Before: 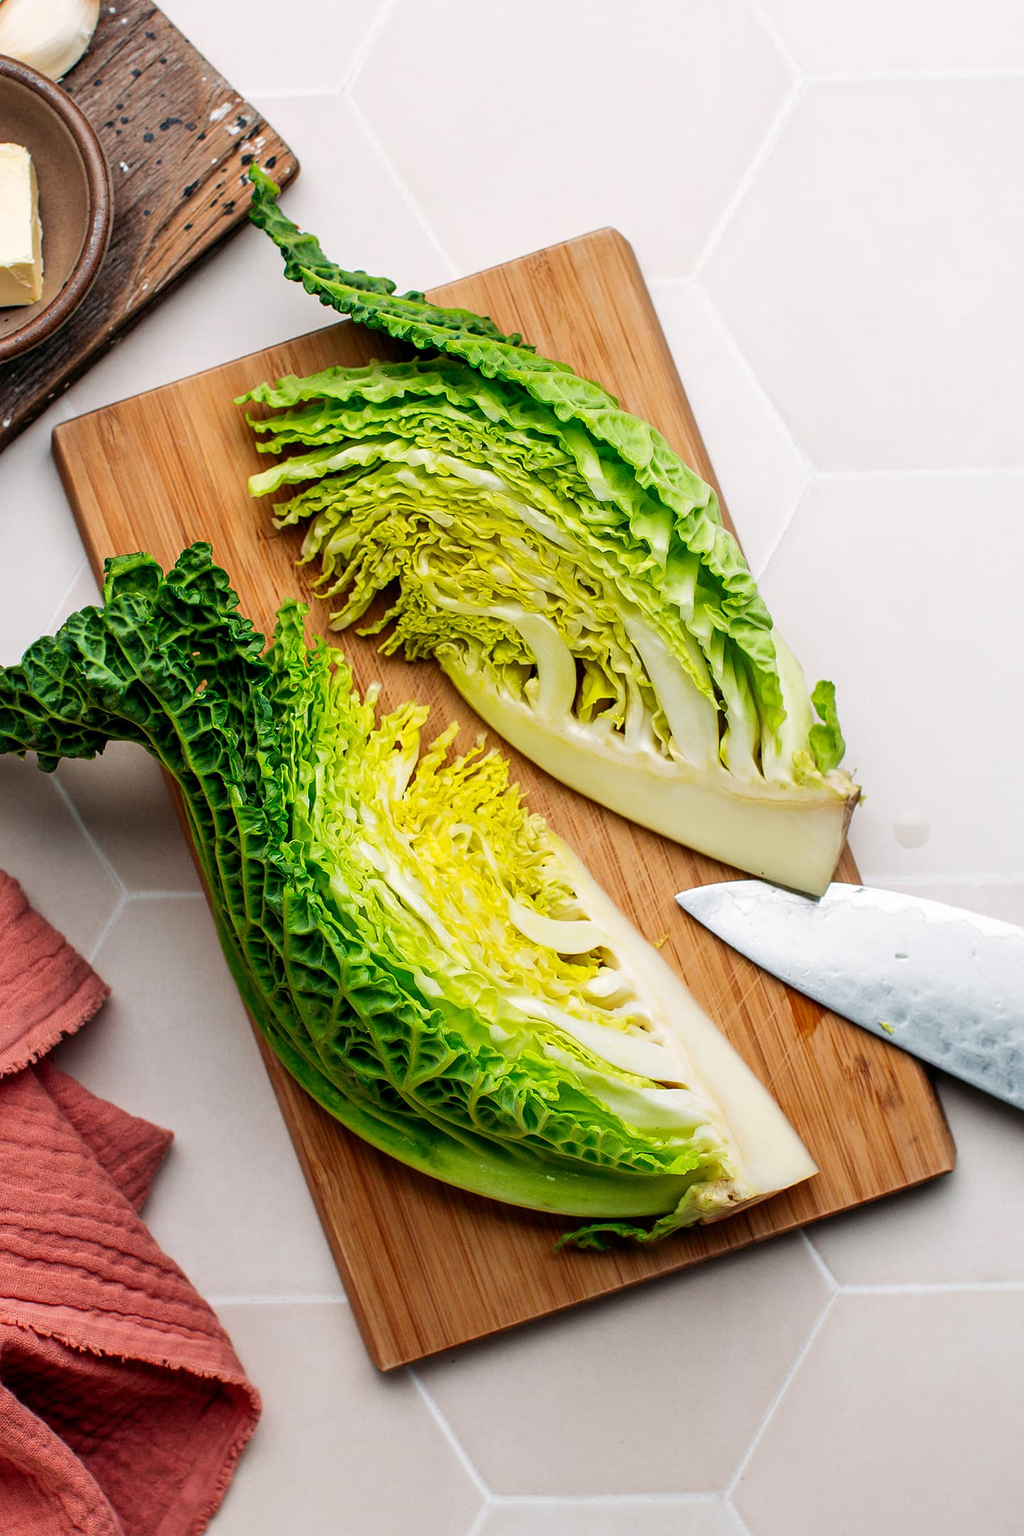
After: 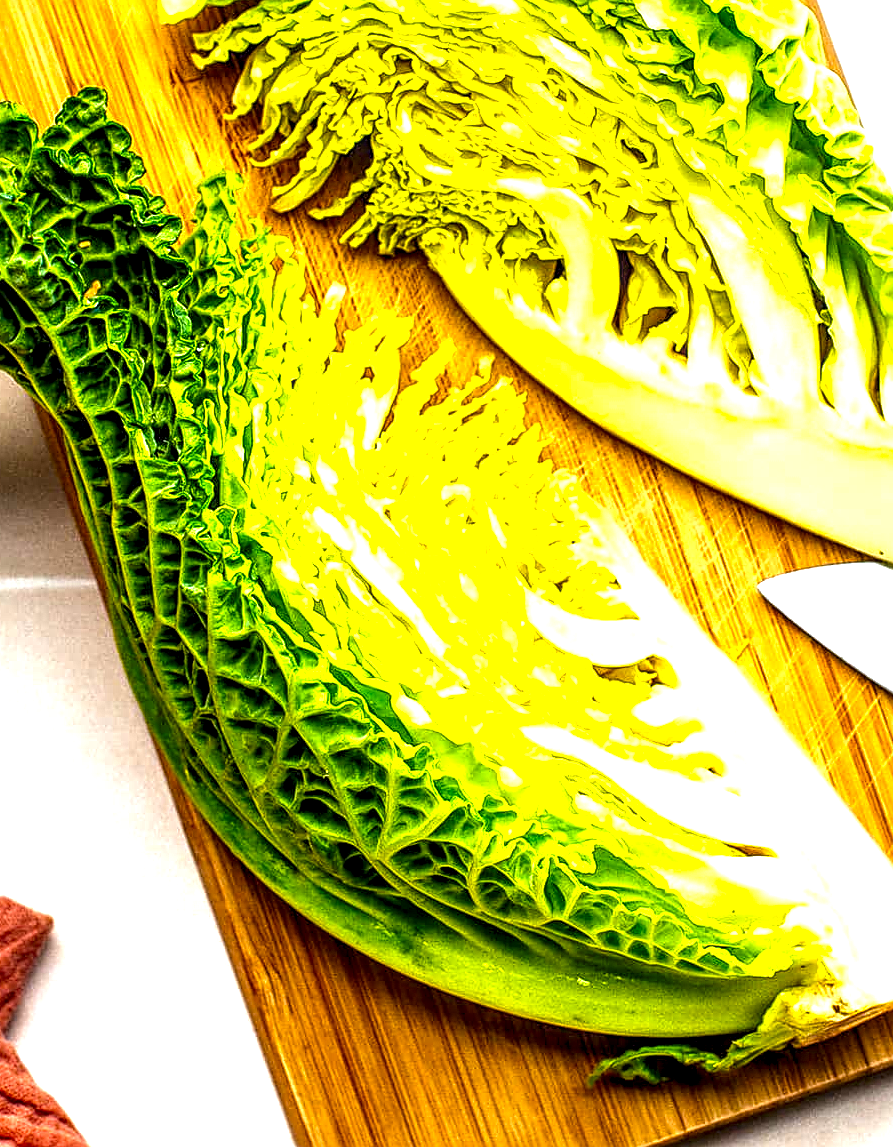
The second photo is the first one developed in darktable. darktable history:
crop: left 13.312%, top 31.28%, right 24.627%, bottom 15.582%
exposure: black level correction 0, exposure 1.45 EV, compensate exposure bias true, compensate highlight preservation false
sharpen: on, module defaults
color contrast: green-magenta contrast 0.85, blue-yellow contrast 1.25, unbound 0
color balance rgb: perceptual saturation grading › global saturation 20%, global vibrance 20%
local contrast: highlights 19%, detail 186%
